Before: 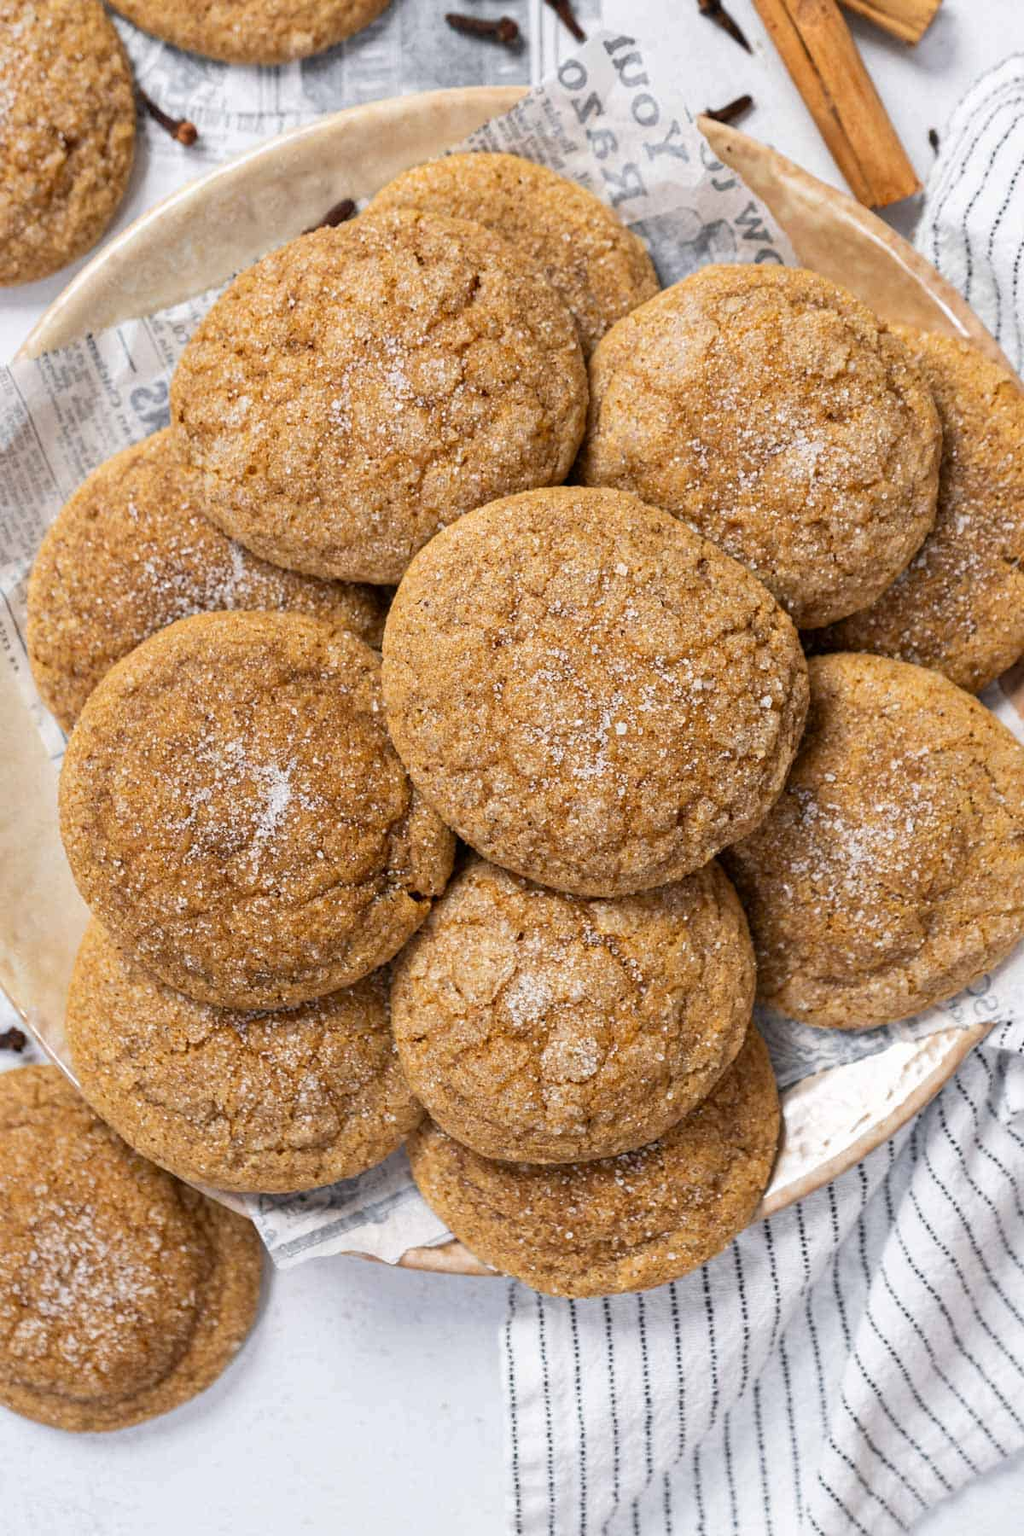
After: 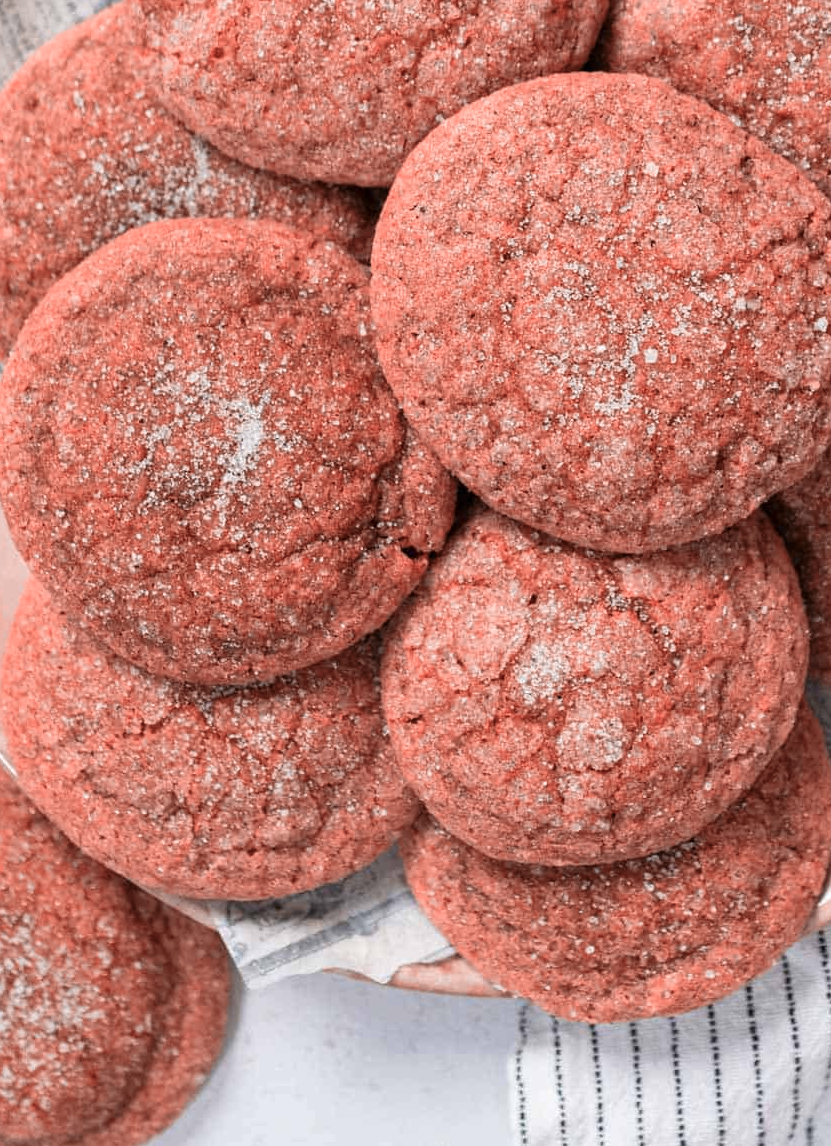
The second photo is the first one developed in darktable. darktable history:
crop: left 6.488%, top 27.668%, right 24.183%, bottom 8.656%
color zones: curves: ch2 [(0, 0.5) (0.084, 0.497) (0.323, 0.335) (0.4, 0.497) (1, 0.5)], process mode strong
